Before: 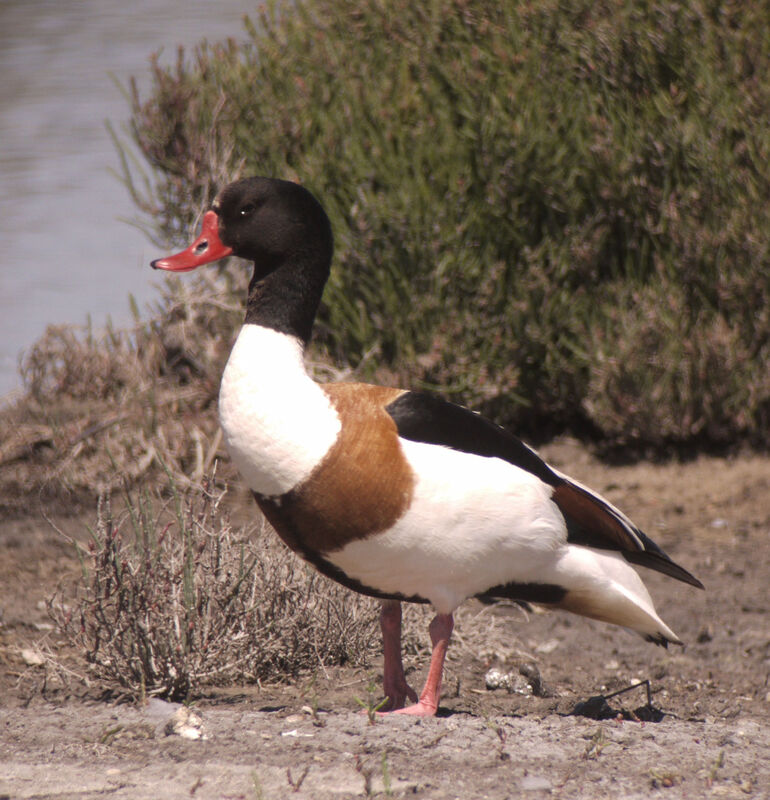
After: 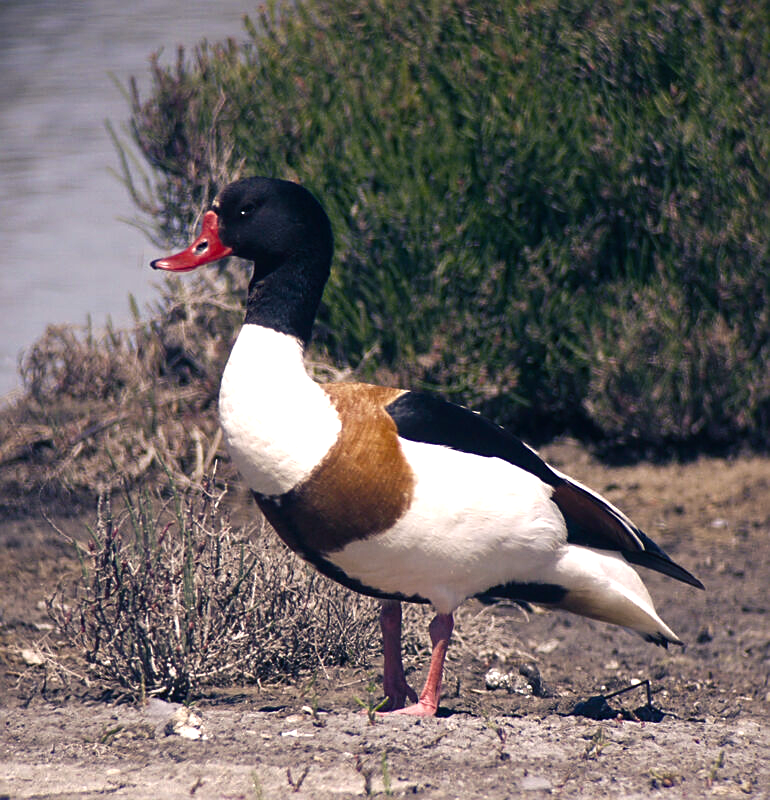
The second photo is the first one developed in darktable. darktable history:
sharpen: on, module defaults
color balance rgb: shadows lift › luminance -40.989%, shadows lift › chroma 14.152%, shadows lift › hue 258.72°, perceptual saturation grading › global saturation 20%, perceptual saturation grading › highlights -25.914%, perceptual saturation grading › shadows 49.559%, perceptual brilliance grading › global brilliance -18.434%, perceptual brilliance grading › highlights 28.875%
